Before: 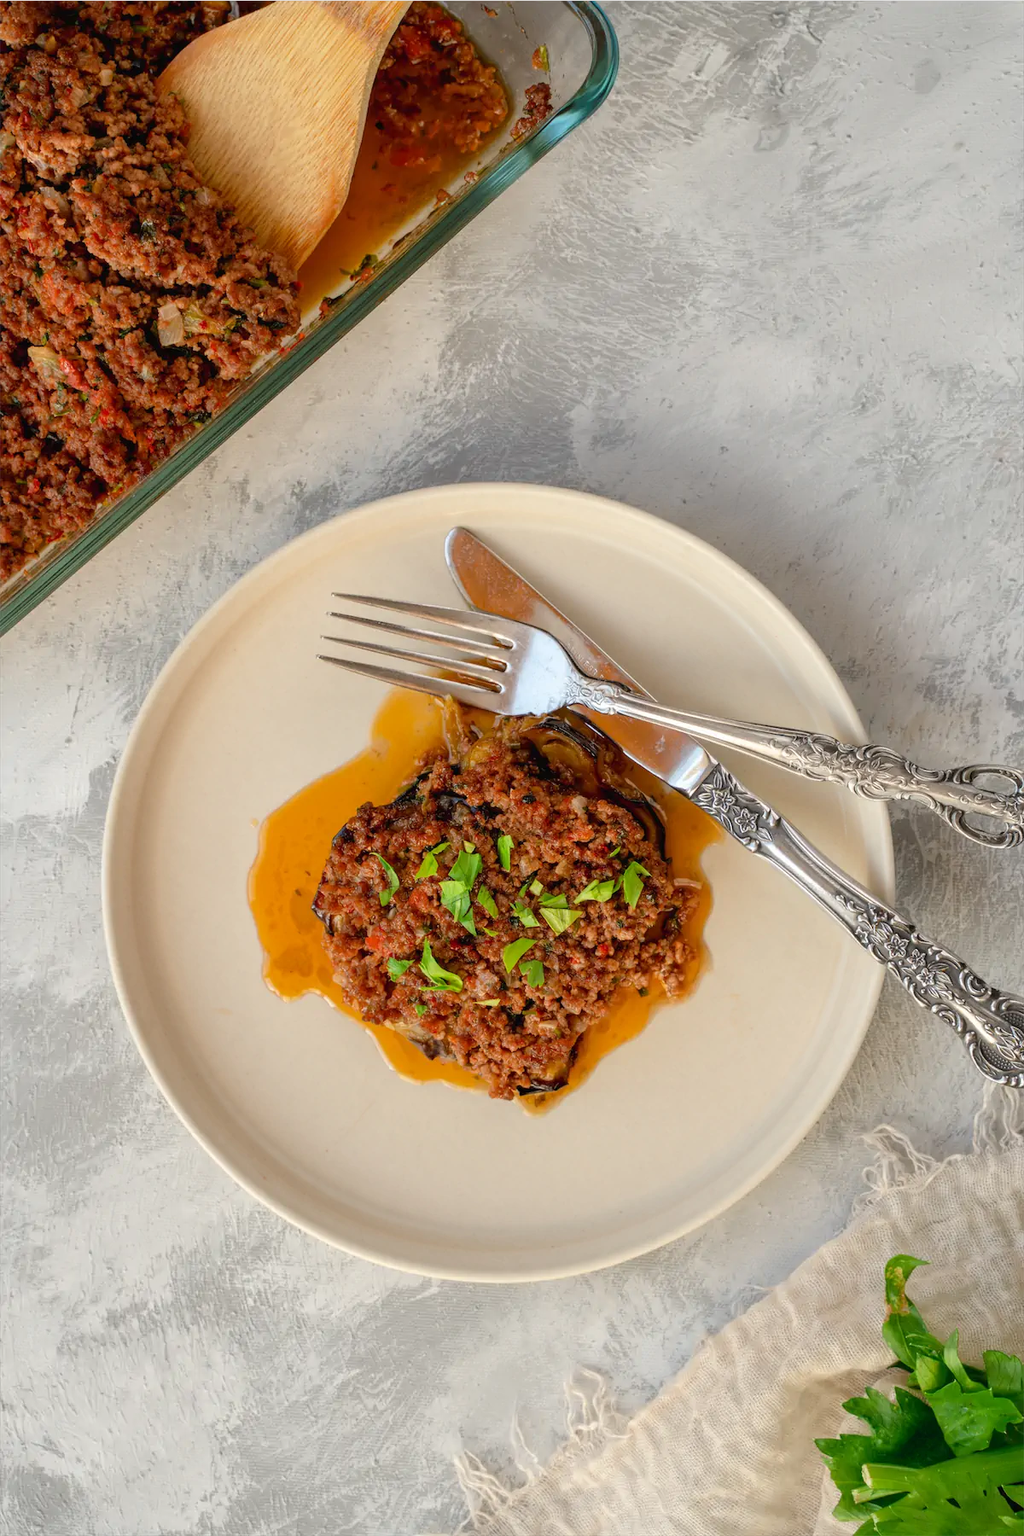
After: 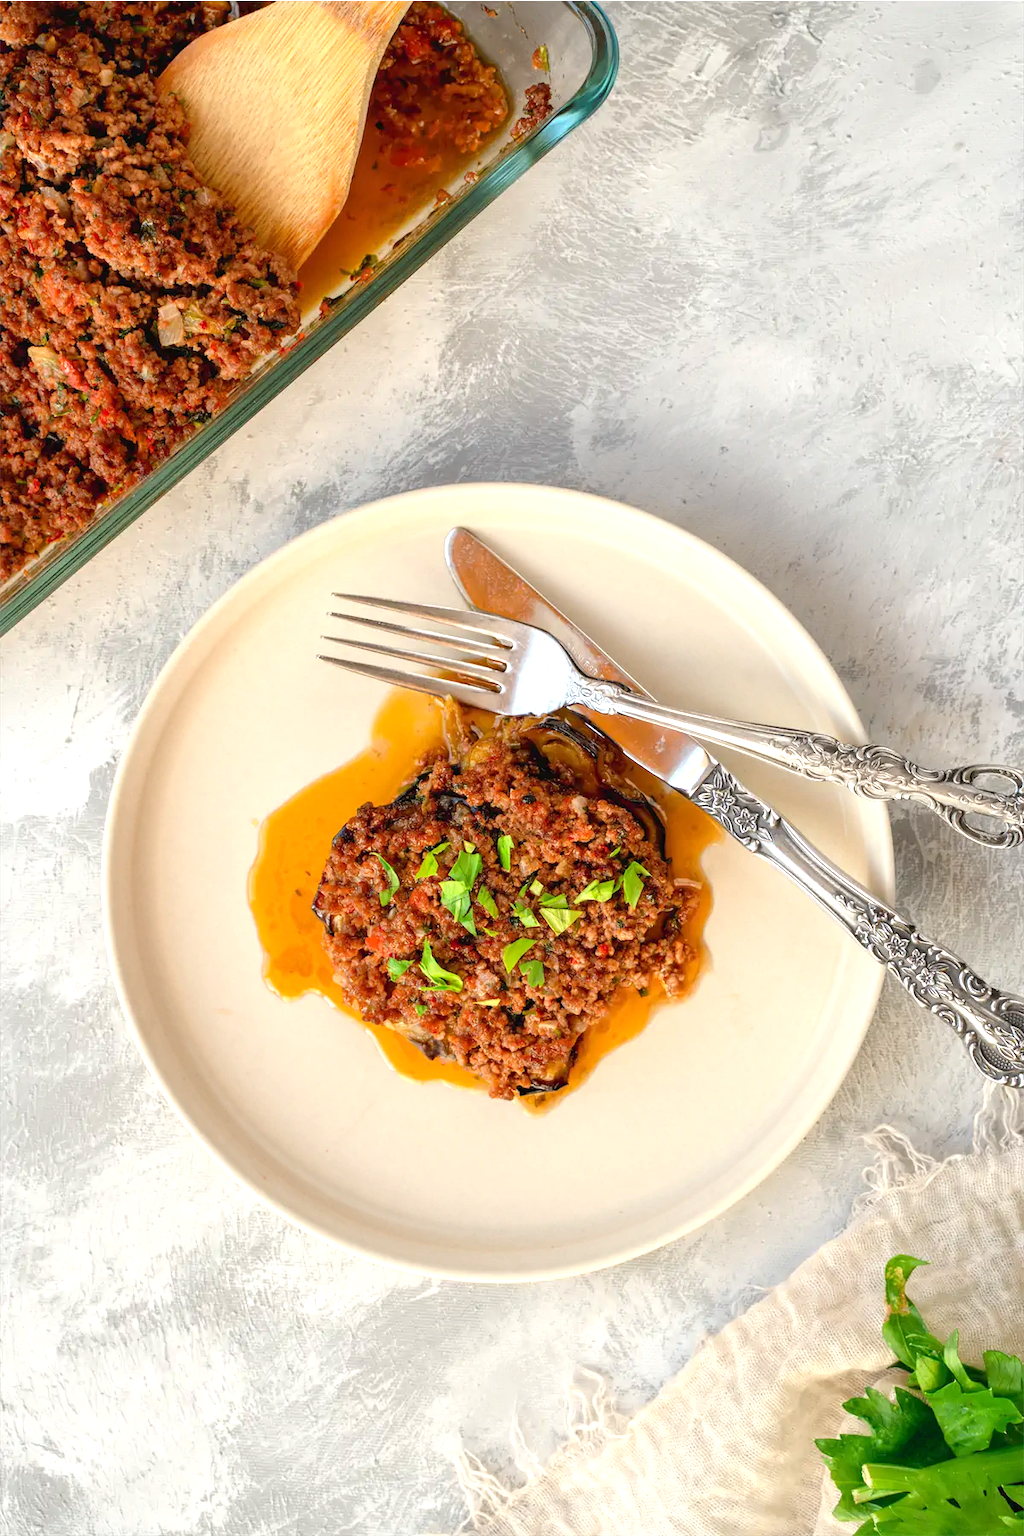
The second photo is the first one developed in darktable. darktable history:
exposure: exposure 0.657 EV, compensate exposure bias true, compensate highlight preservation false
